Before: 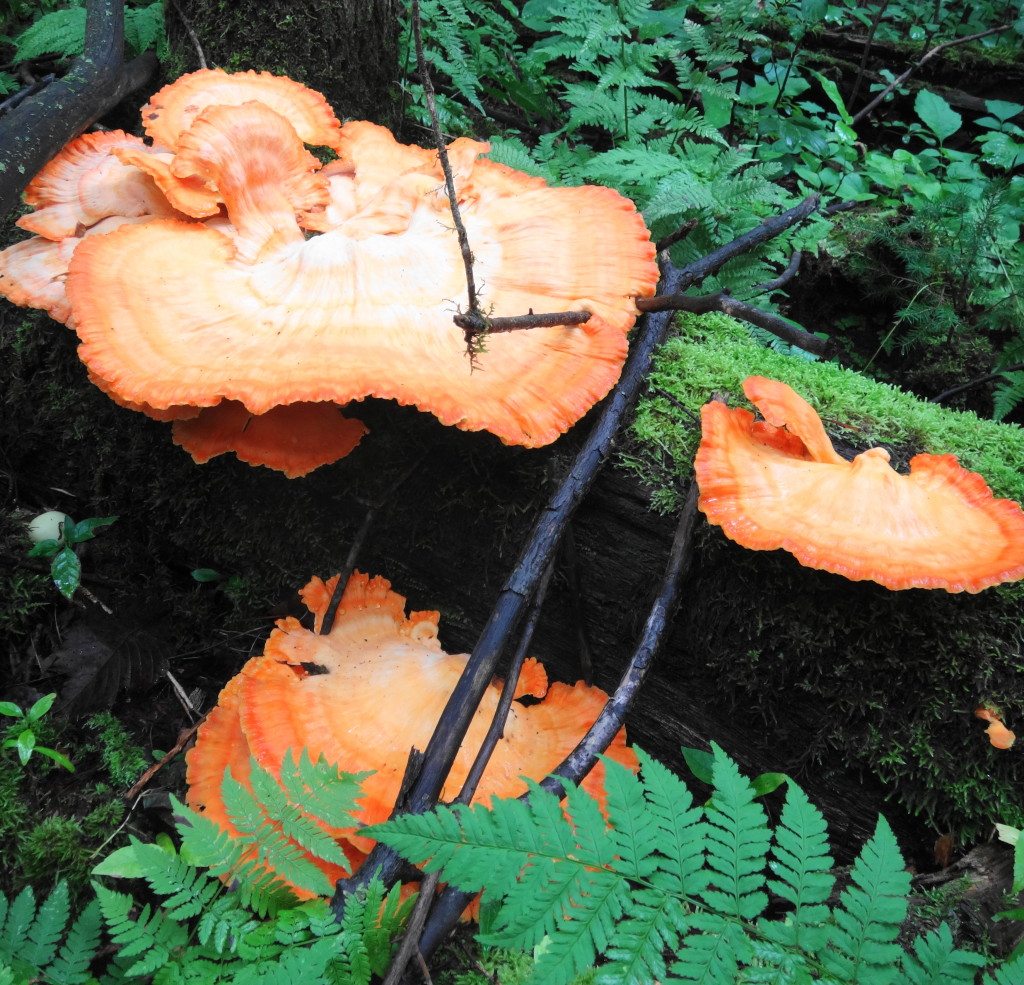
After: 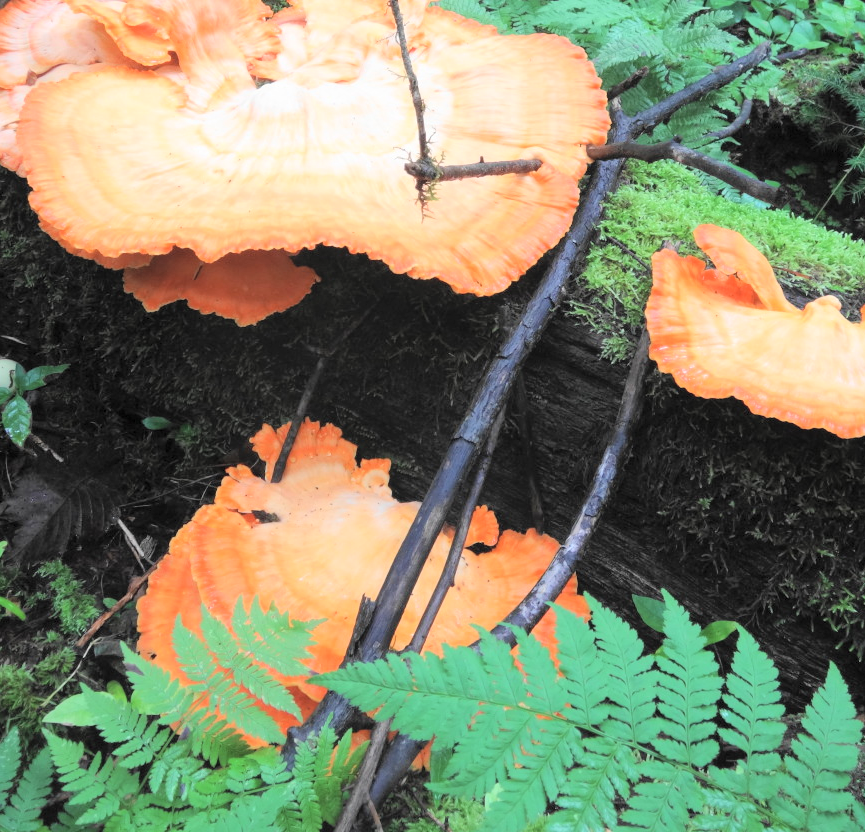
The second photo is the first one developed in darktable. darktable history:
global tonemap: drago (0.7, 100)
crop and rotate: left 4.842%, top 15.51%, right 10.668%
